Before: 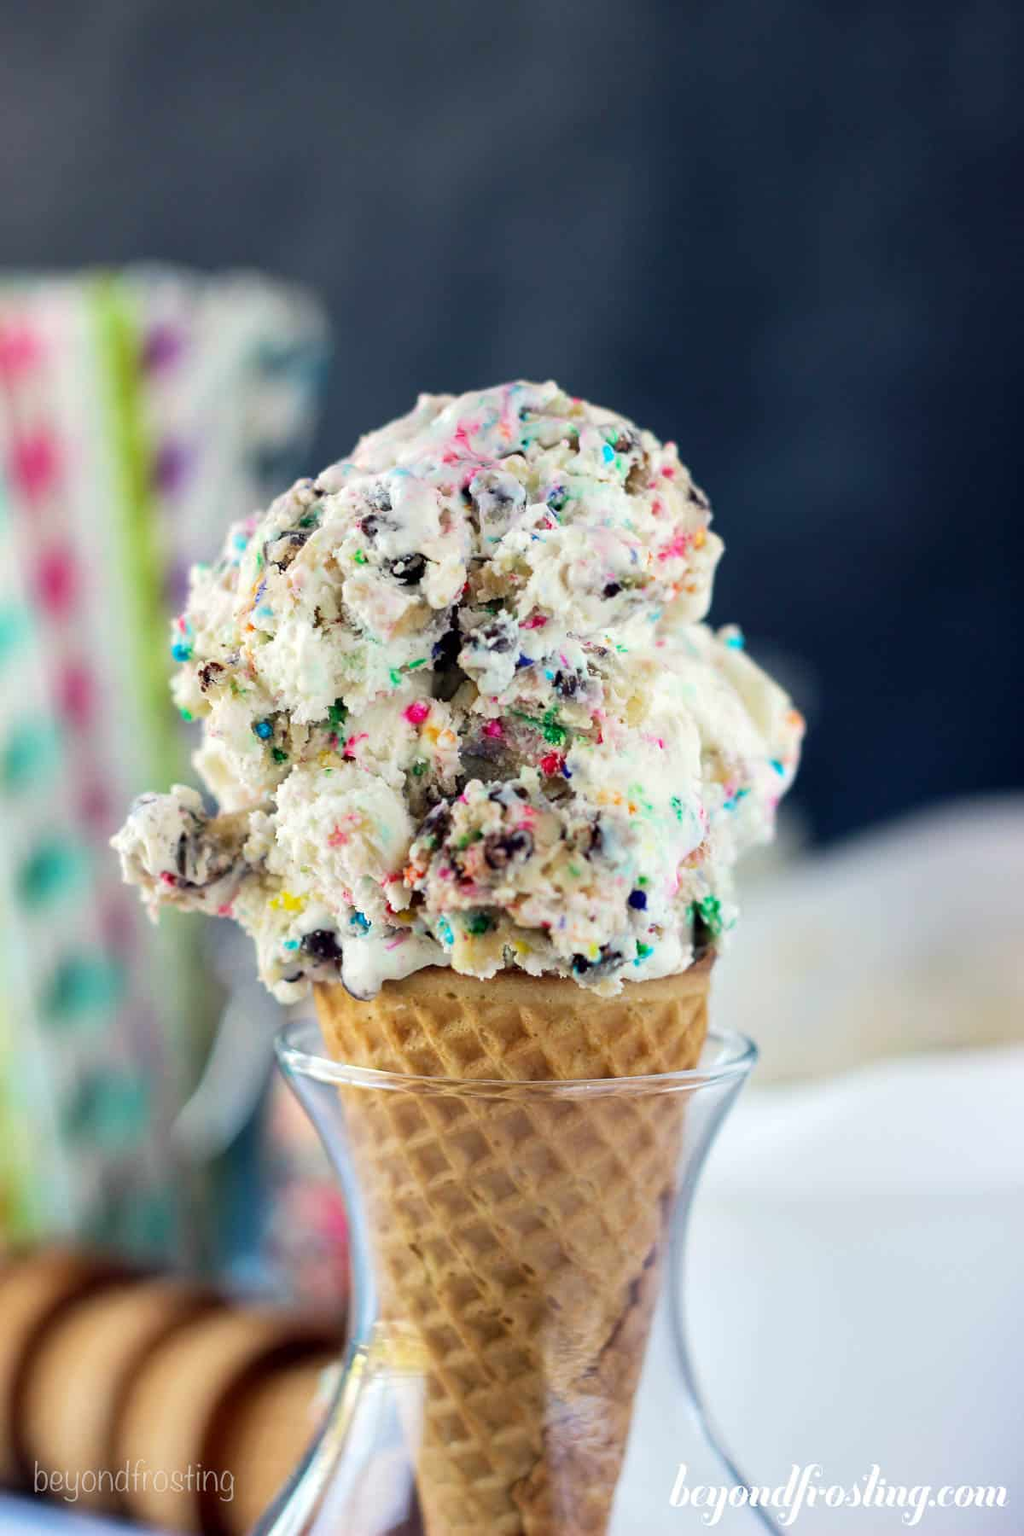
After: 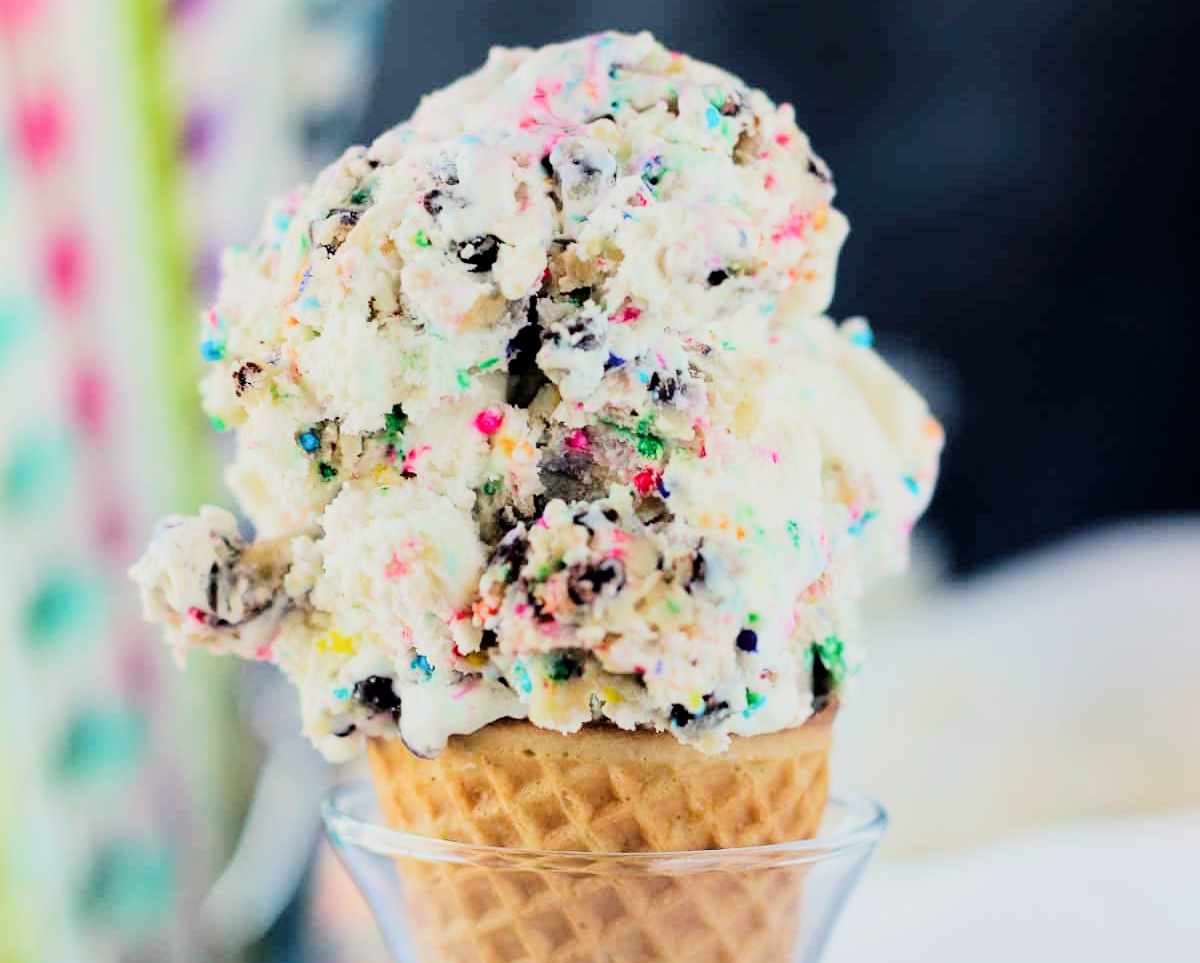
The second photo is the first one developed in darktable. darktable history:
tone curve: curves: ch0 [(0, 0) (0.004, 0.001) (0.133, 0.112) (0.325, 0.362) (0.832, 0.893) (1, 1)], color space Lab, linked channels, preserve colors none
exposure: exposure 0.4 EV, compensate highlight preservation false
filmic rgb: black relative exposure -6.98 EV, white relative exposure 5.63 EV, hardness 2.86
crop and rotate: top 23.043%, bottom 23.437%
